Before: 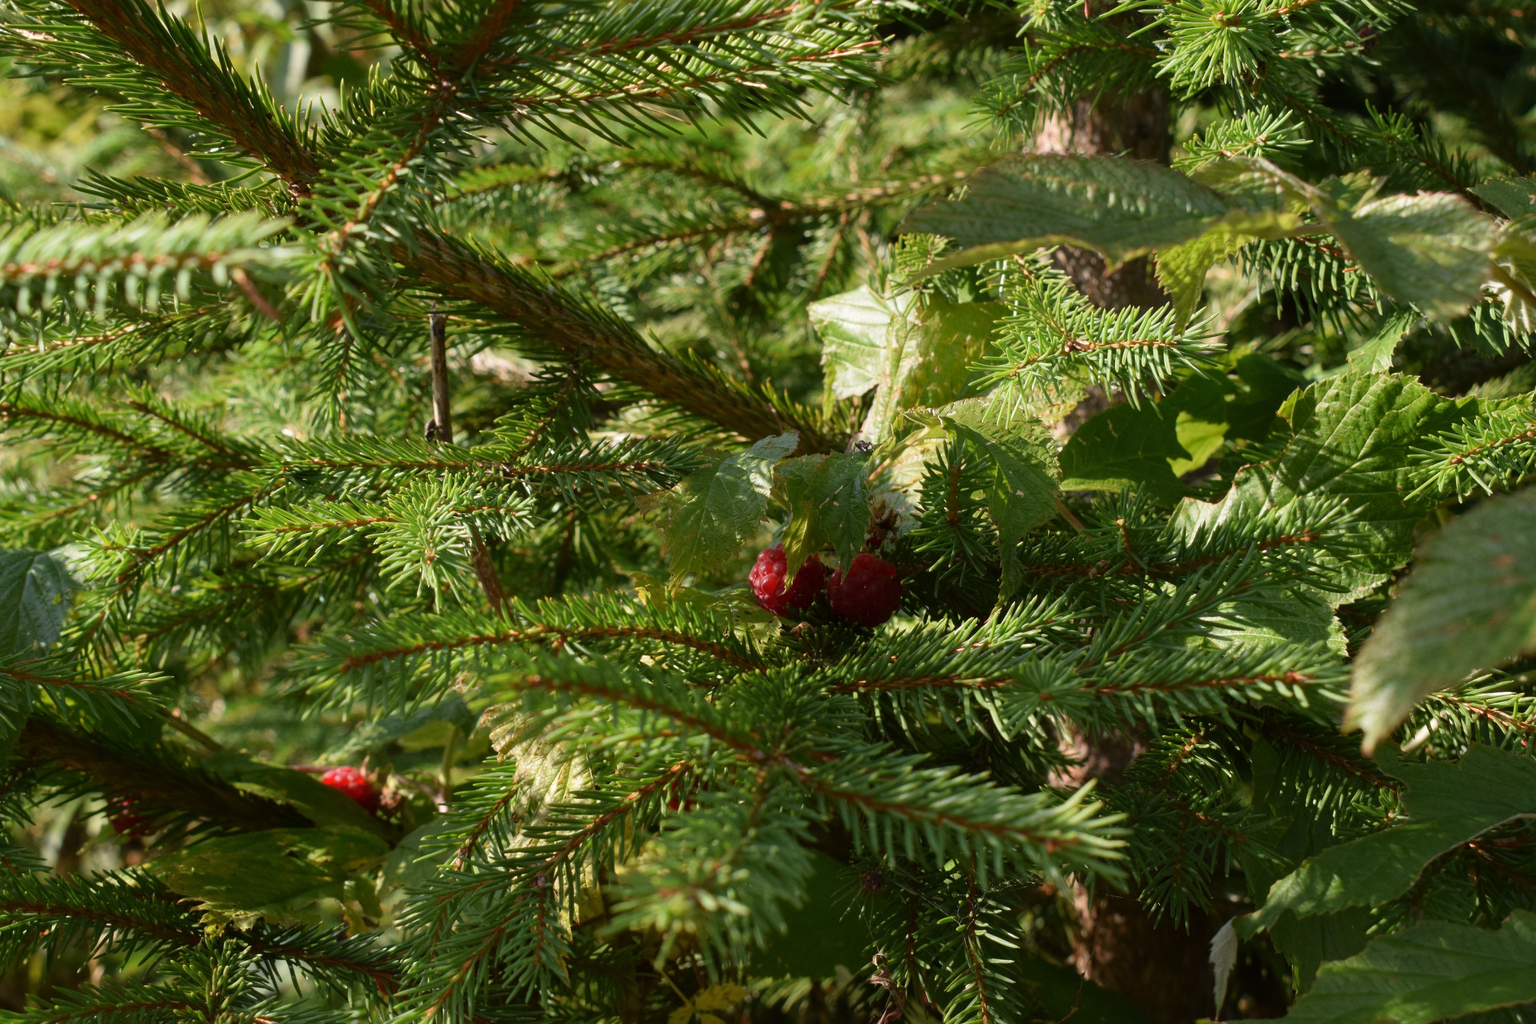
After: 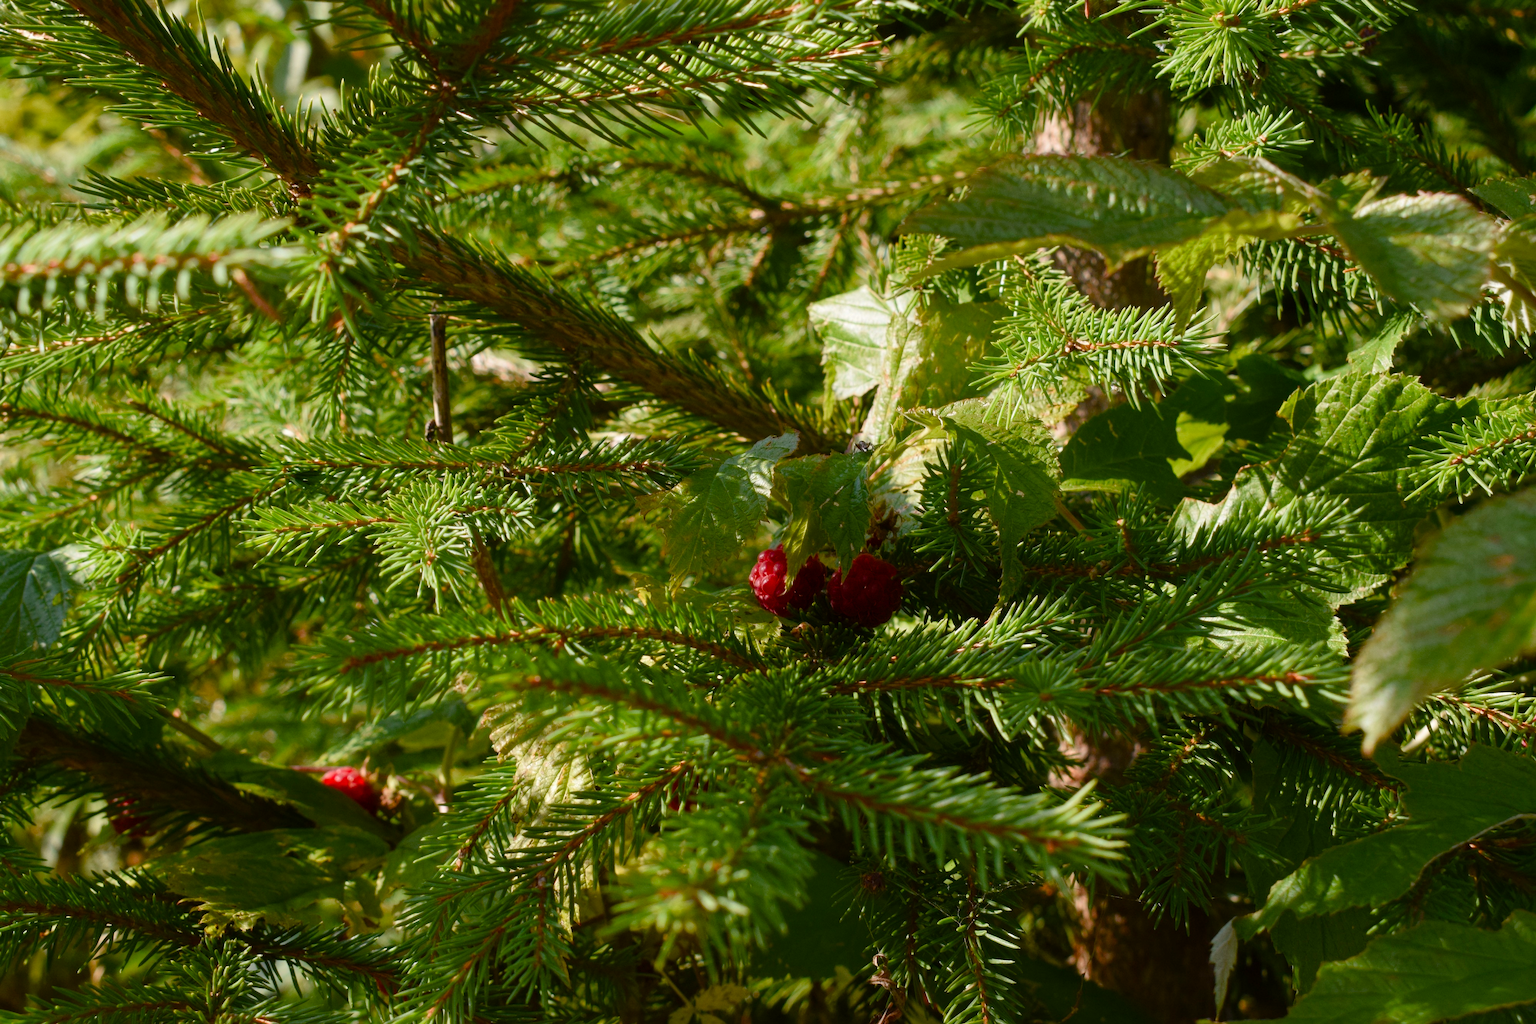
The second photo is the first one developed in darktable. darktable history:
color balance rgb: perceptual saturation grading › global saturation 20%, perceptual saturation grading › highlights -25.882%, perceptual saturation grading › shadows 49.401%
